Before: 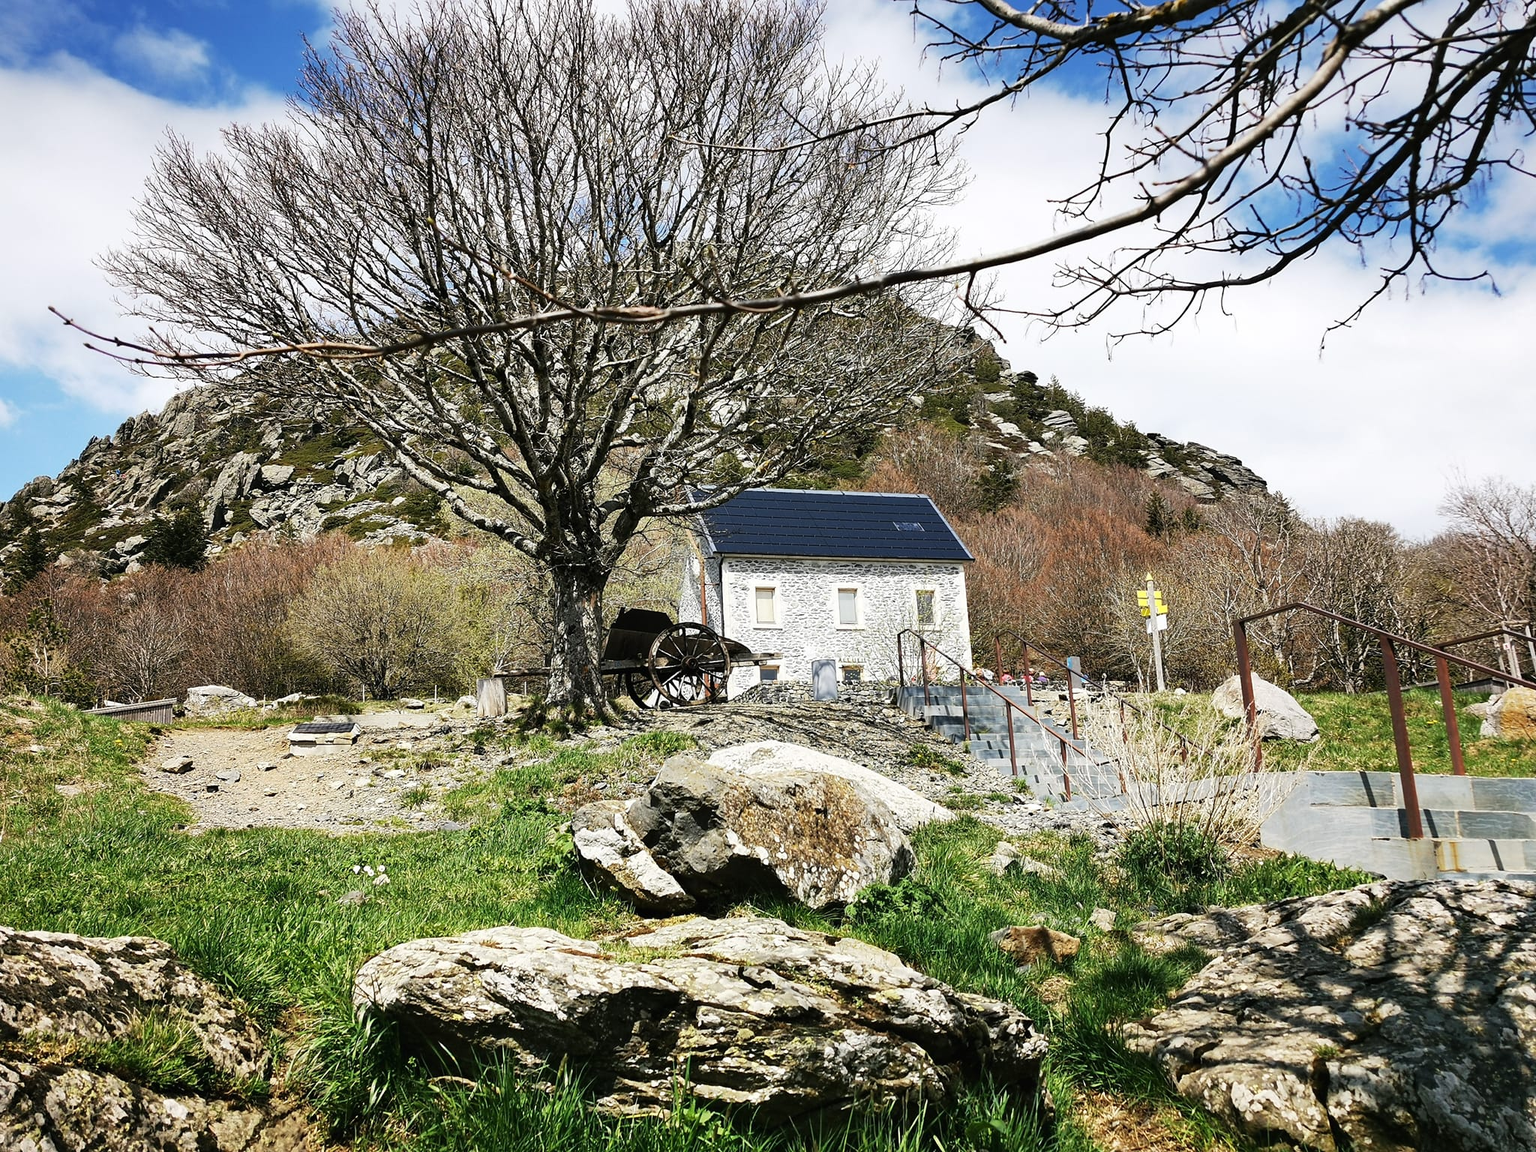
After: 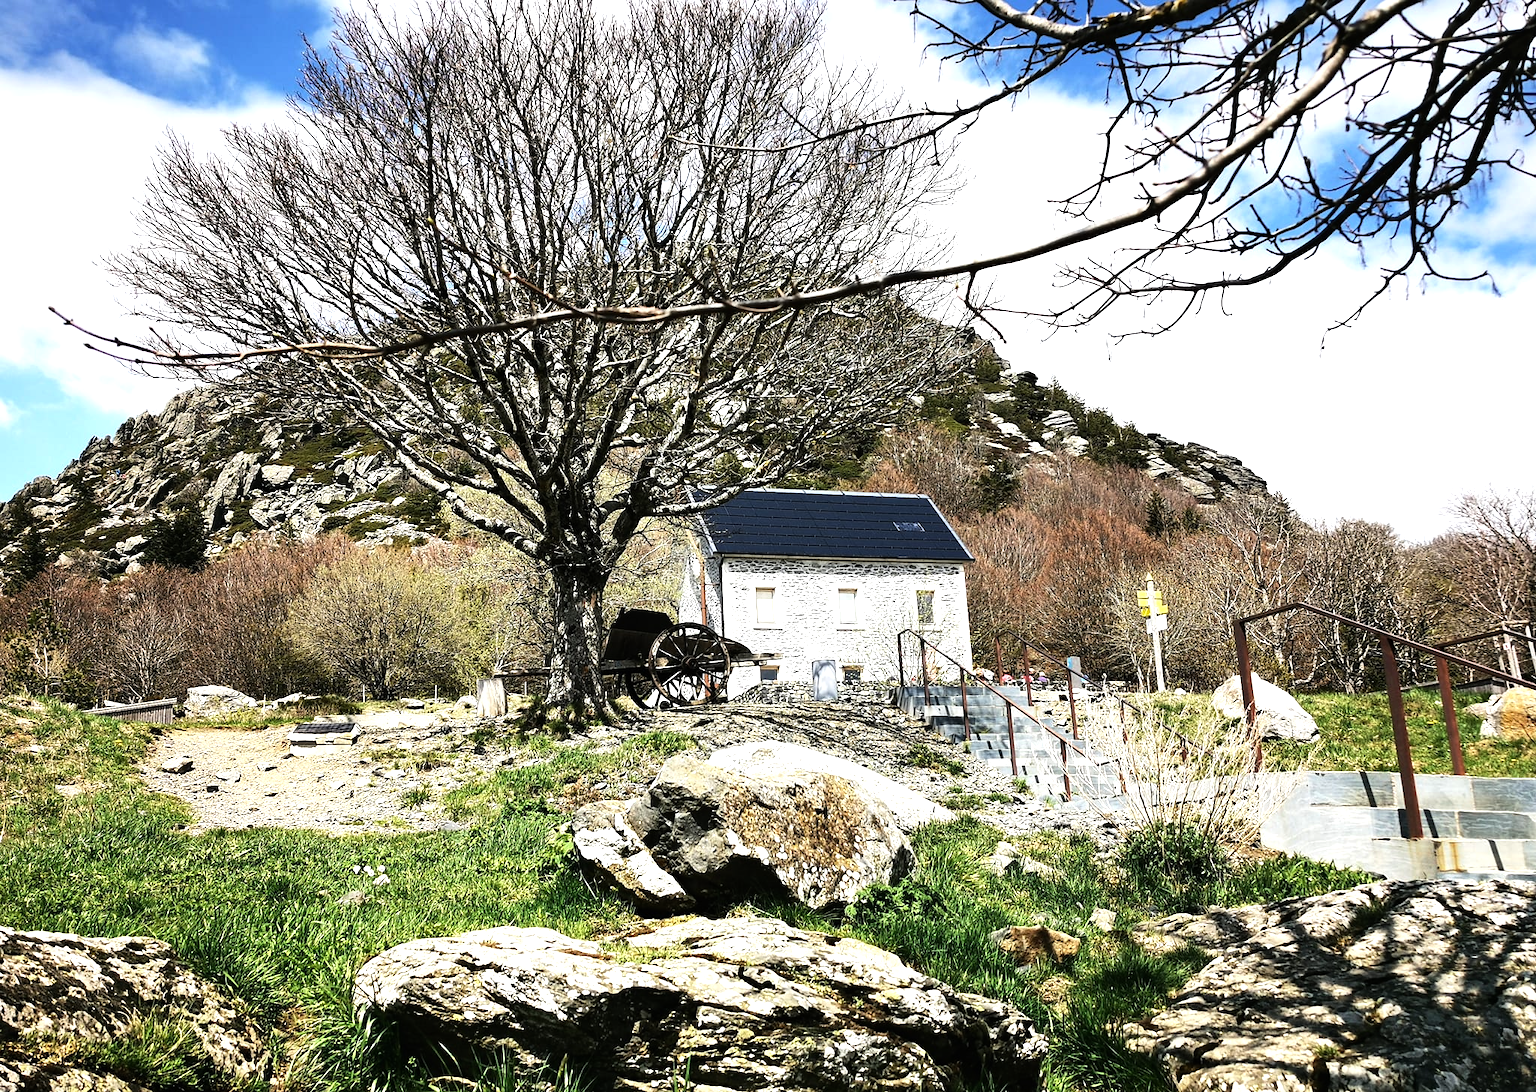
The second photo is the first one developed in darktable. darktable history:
tone equalizer: -8 EV -0.778 EV, -7 EV -0.739 EV, -6 EV -0.589 EV, -5 EV -0.373 EV, -3 EV 0.39 EV, -2 EV 0.6 EV, -1 EV 0.686 EV, +0 EV 0.727 EV, edges refinement/feathering 500, mask exposure compensation -1.57 EV, preserve details no
crop and rotate: top 0.006%, bottom 5.129%
